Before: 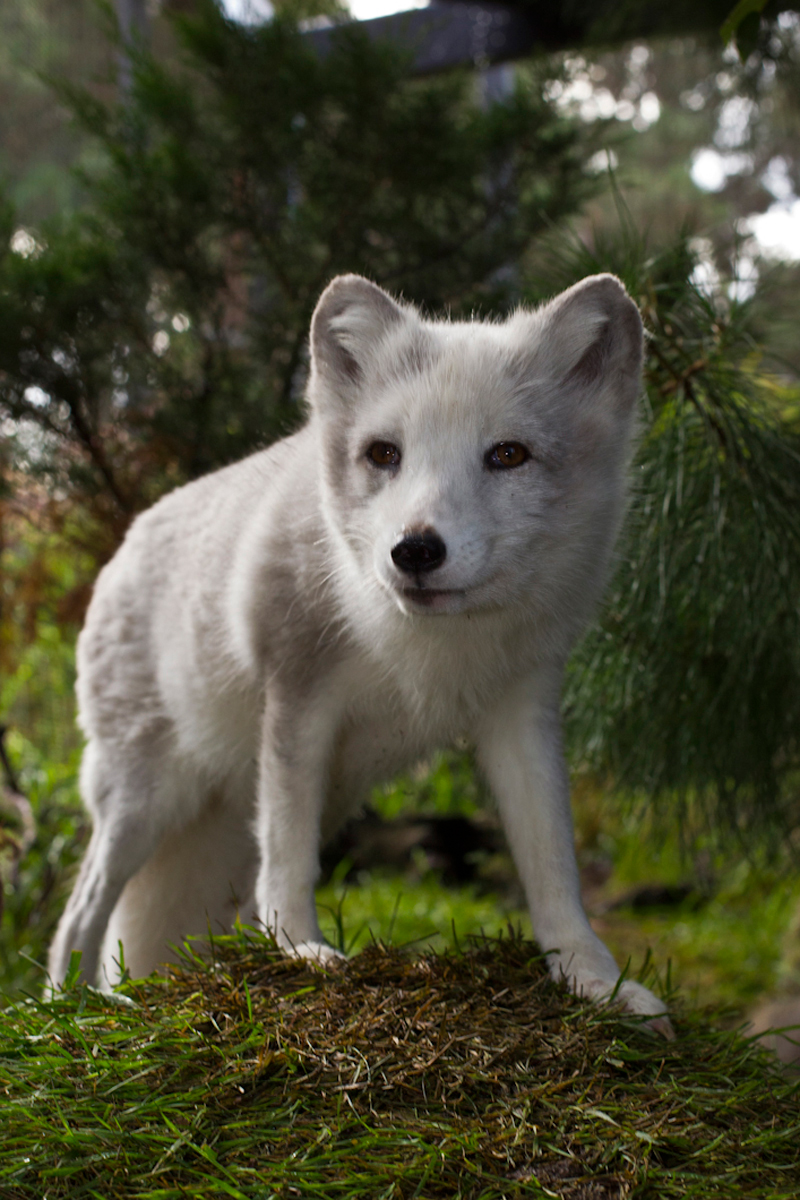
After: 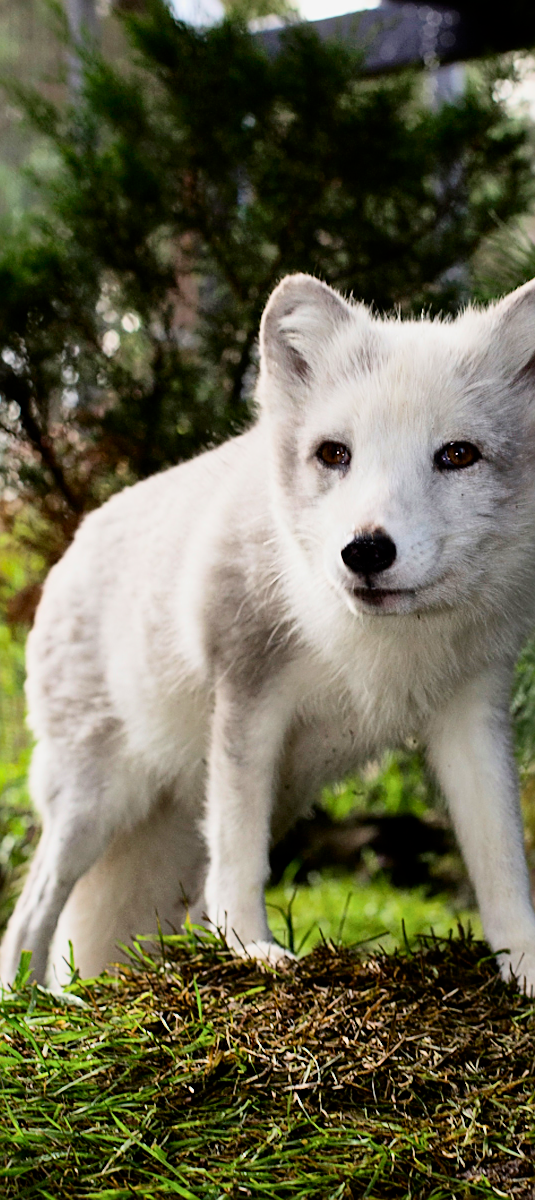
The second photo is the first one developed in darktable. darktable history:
contrast brightness saturation: contrast 0.294
crop and rotate: left 6.343%, right 26.773%
color balance rgb: perceptual saturation grading › global saturation 0.25%
shadows and highlights: on, module defaults
tone equalizer: -8 EV -0.716 EV, -7 EV -0.735 EV, -6 EV -0.575 EV, -5 EV -0.361 EV, -3 EV 0.391 EV, -2 EV 0.6 EV, -1 EV 0.695 EV, +0 EV 0.726 EV
filmic rgb: black relative exposure -7.19 EV, white relative exposure 5.36 EV, hardness 3.02
exposure: black level correction 0, exposure 0.696 EV, compensate highlight preservation false
sharpen: on, module defaults
